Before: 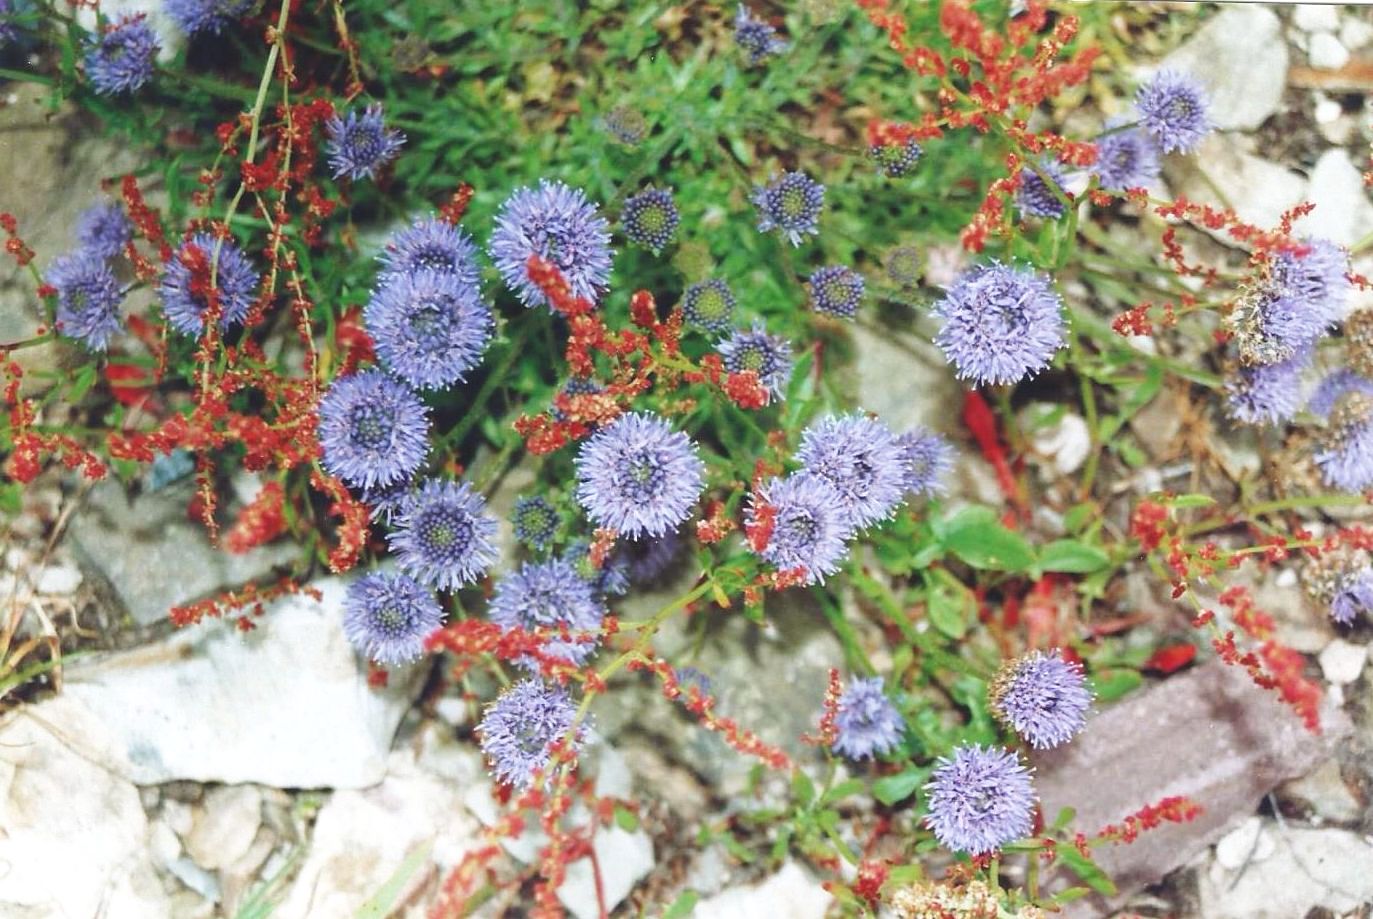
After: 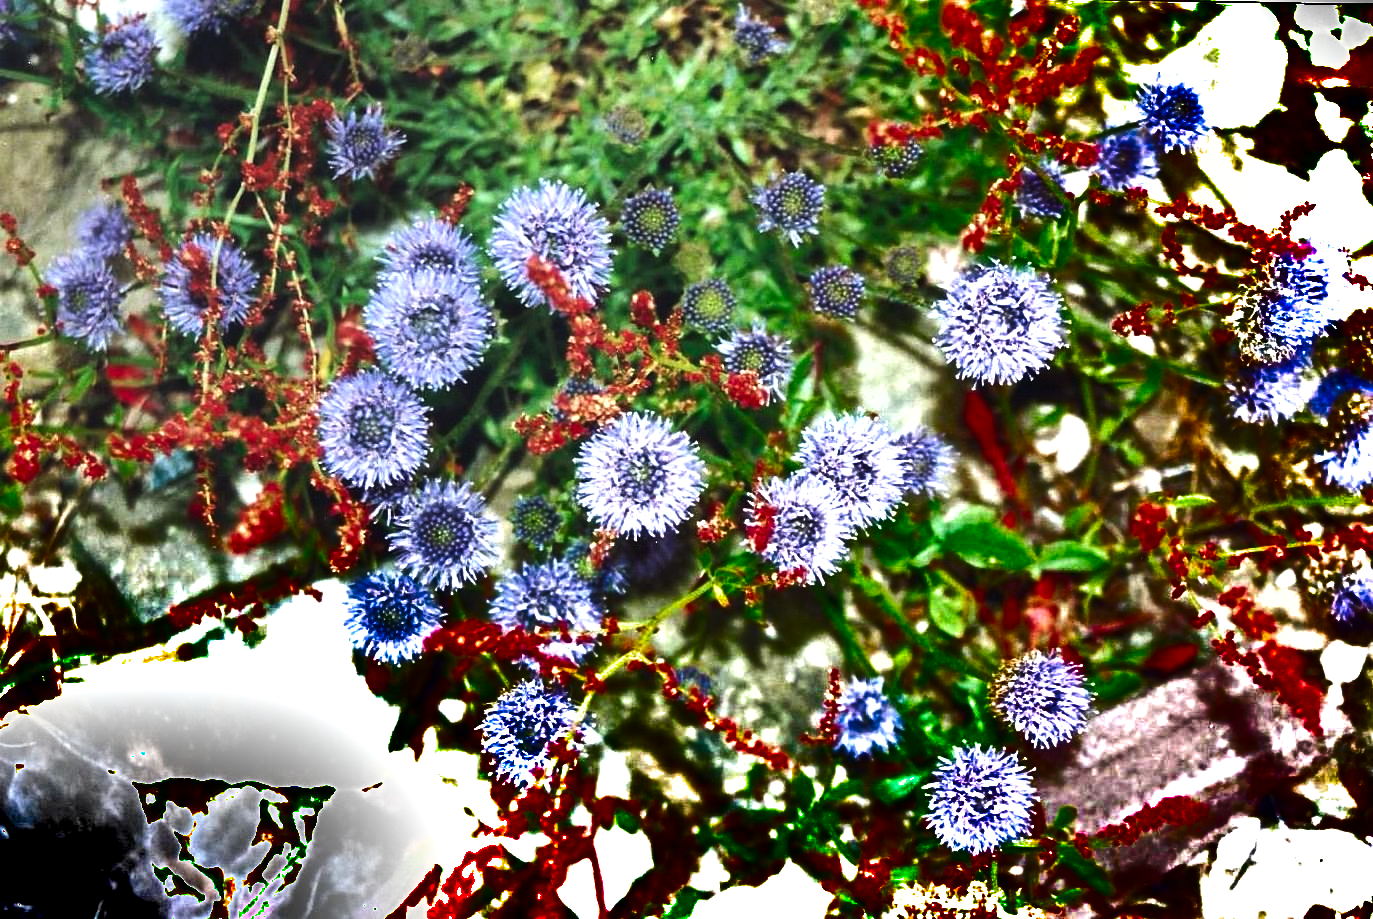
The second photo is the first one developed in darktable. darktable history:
shadows and highlights: radius 123.98, shadows 100, white point adjustment -3, highlights -100, highlights color adjustment 89.84%, soften with gaussian
base curve: curves: ch0 [(0, 0) (0.297, 0.298) (1, 1)], preserve colors none
tone equalizer: -8 EV -1.08 EV, -7 EV -1.01 EV, -6 EV -0.867 EV, -5 EV -0.578 EV, -3 EV 0.578 EV, -2 EV 0.867 EV, -1 EV 1.01 EV, +0 EV 1.08 EV, edges refinement/feathering 500, mask exposure compensation -1.57 EV, preserve details no
